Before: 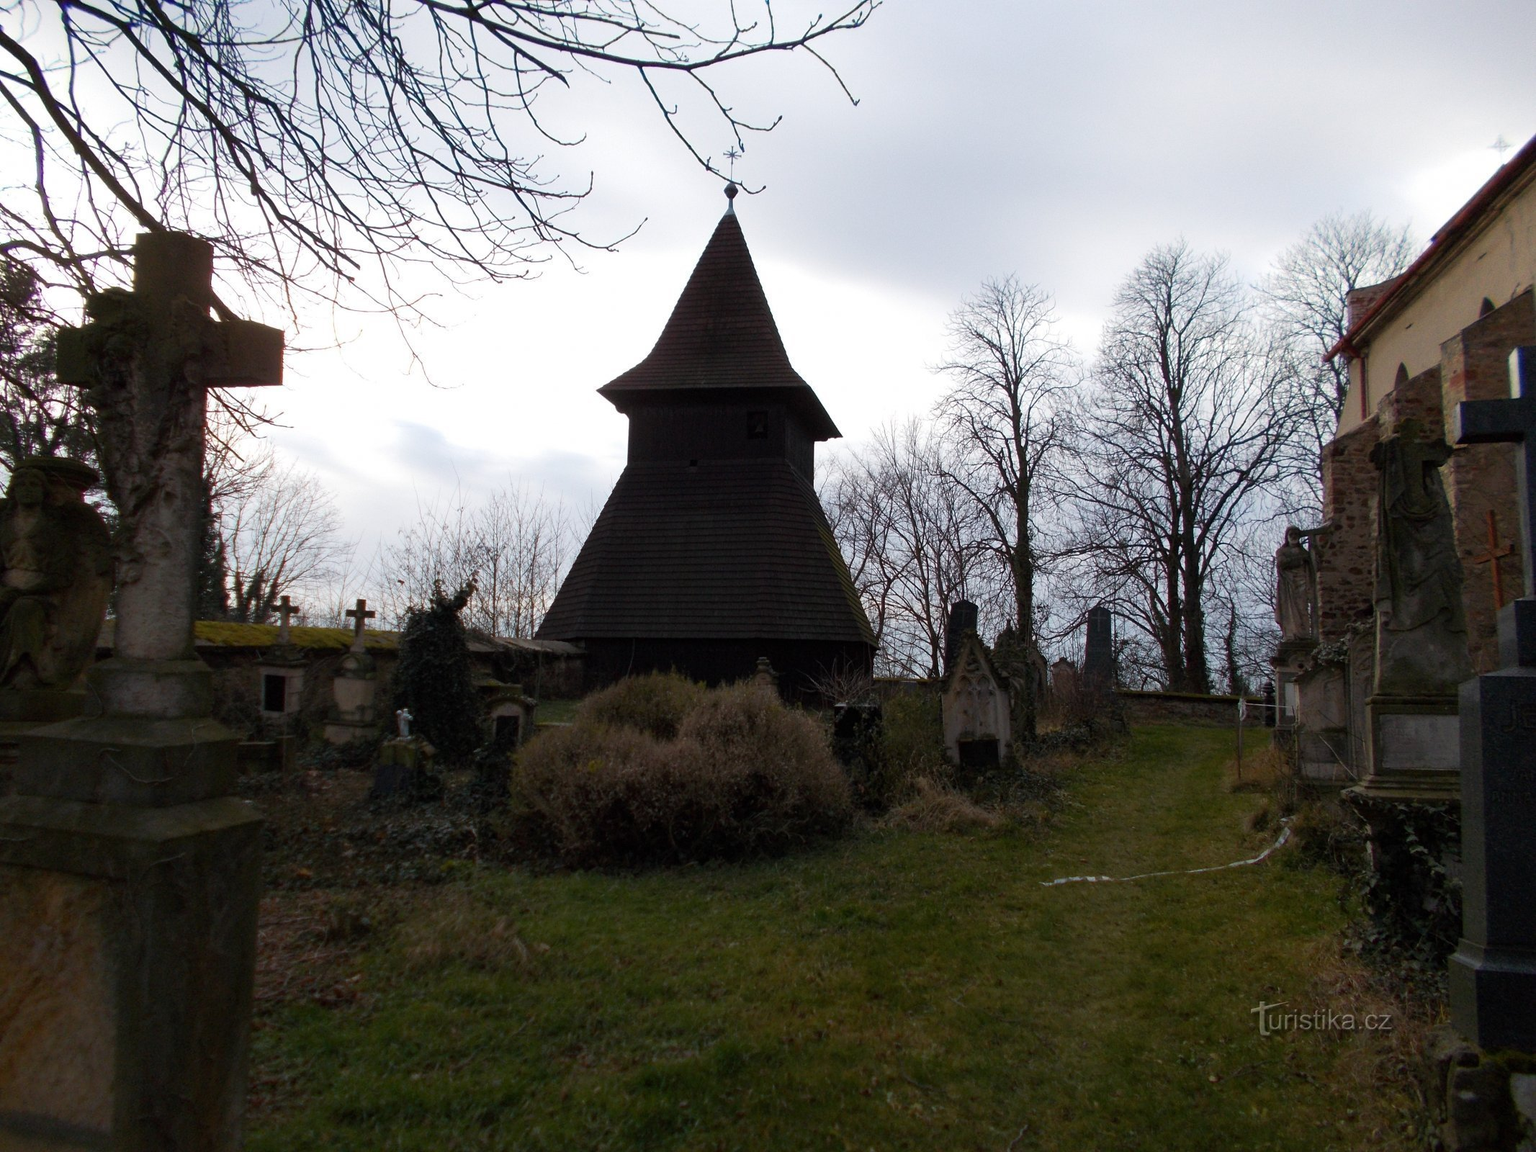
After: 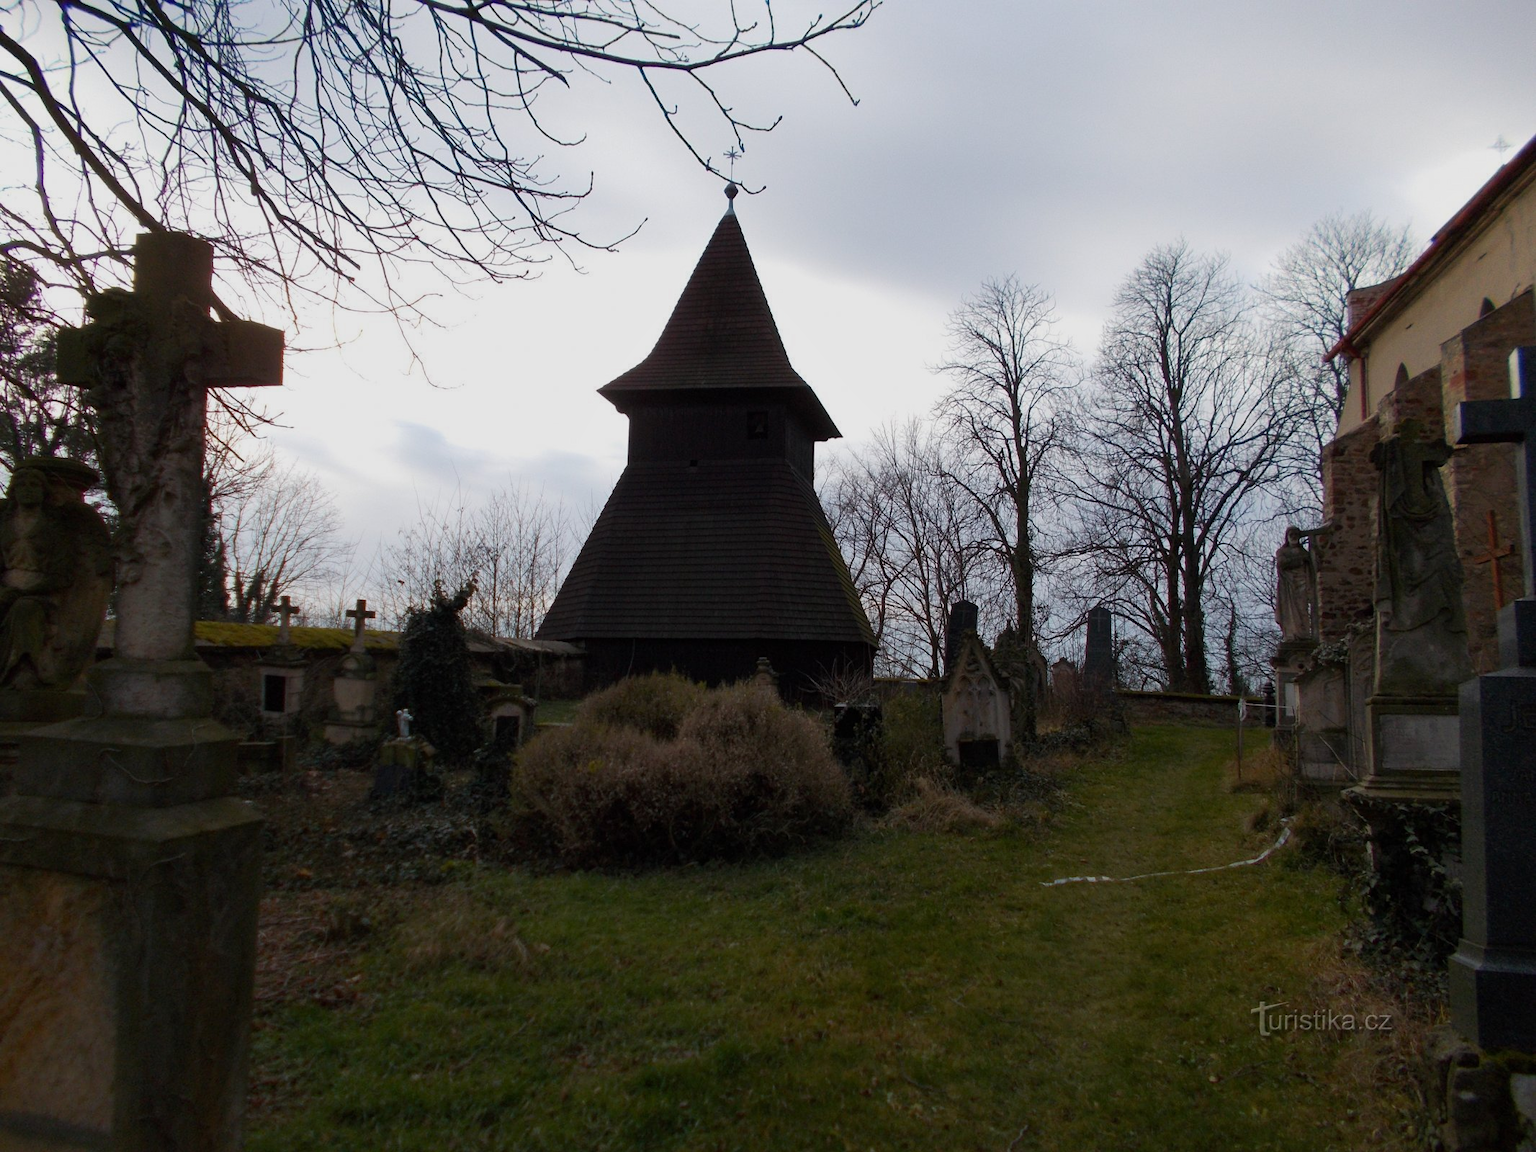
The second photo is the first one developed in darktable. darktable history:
shadows and highlights: radius 120.95, shadows 21.52, white point adjustment -9.64, highlights -13.4, soften with gaussian
